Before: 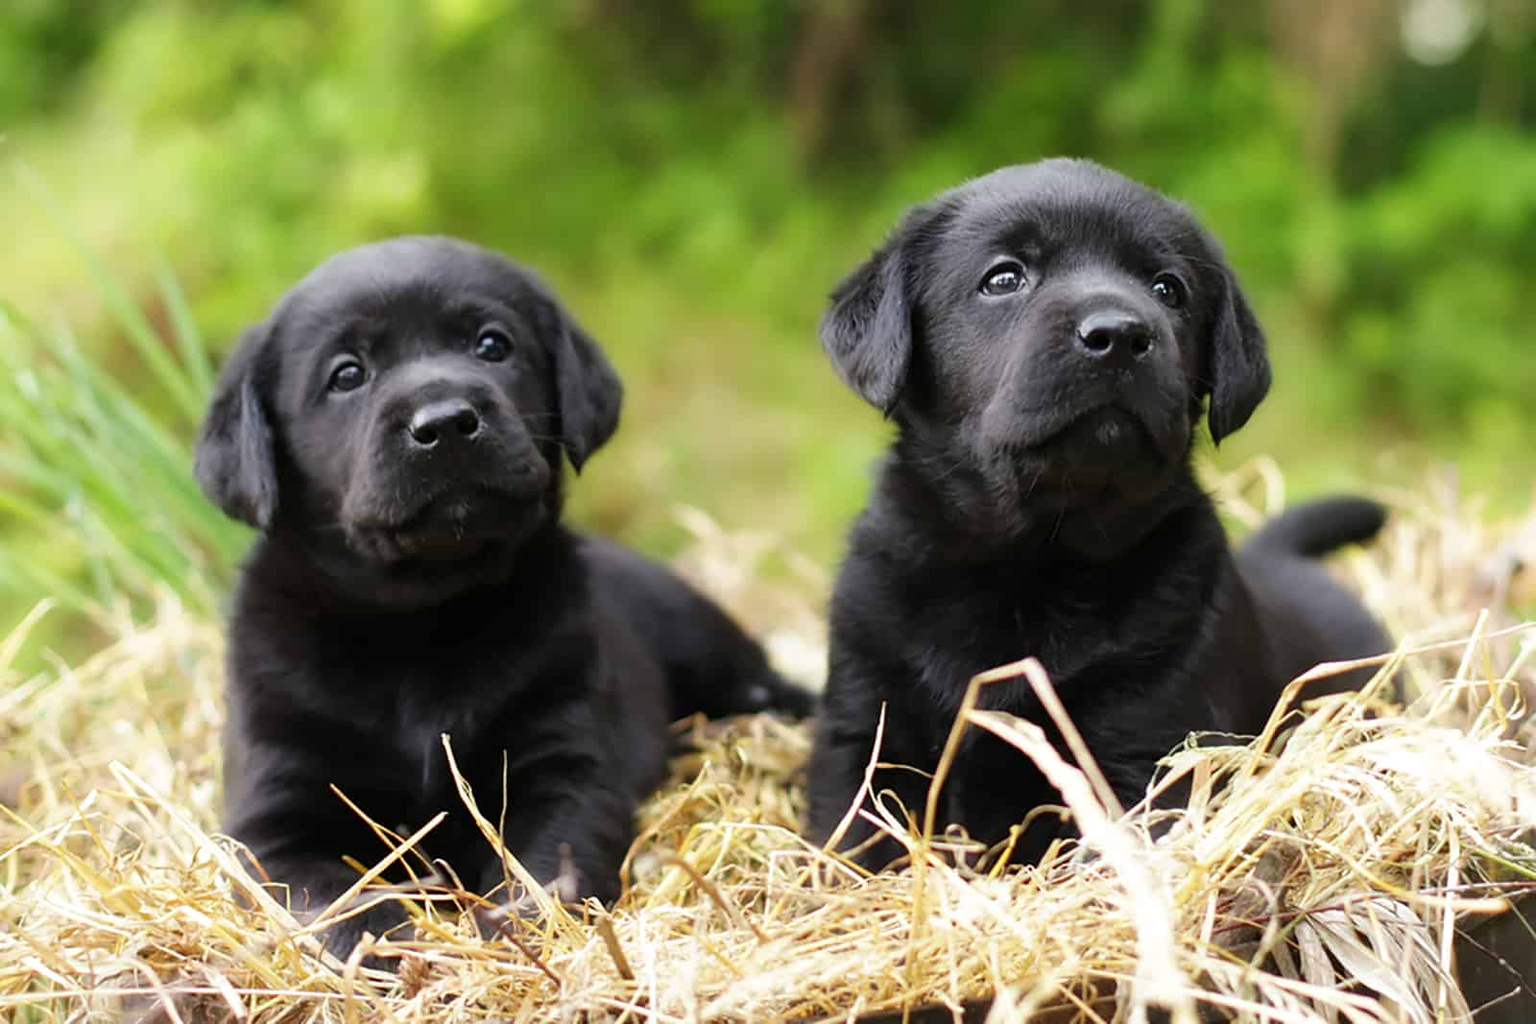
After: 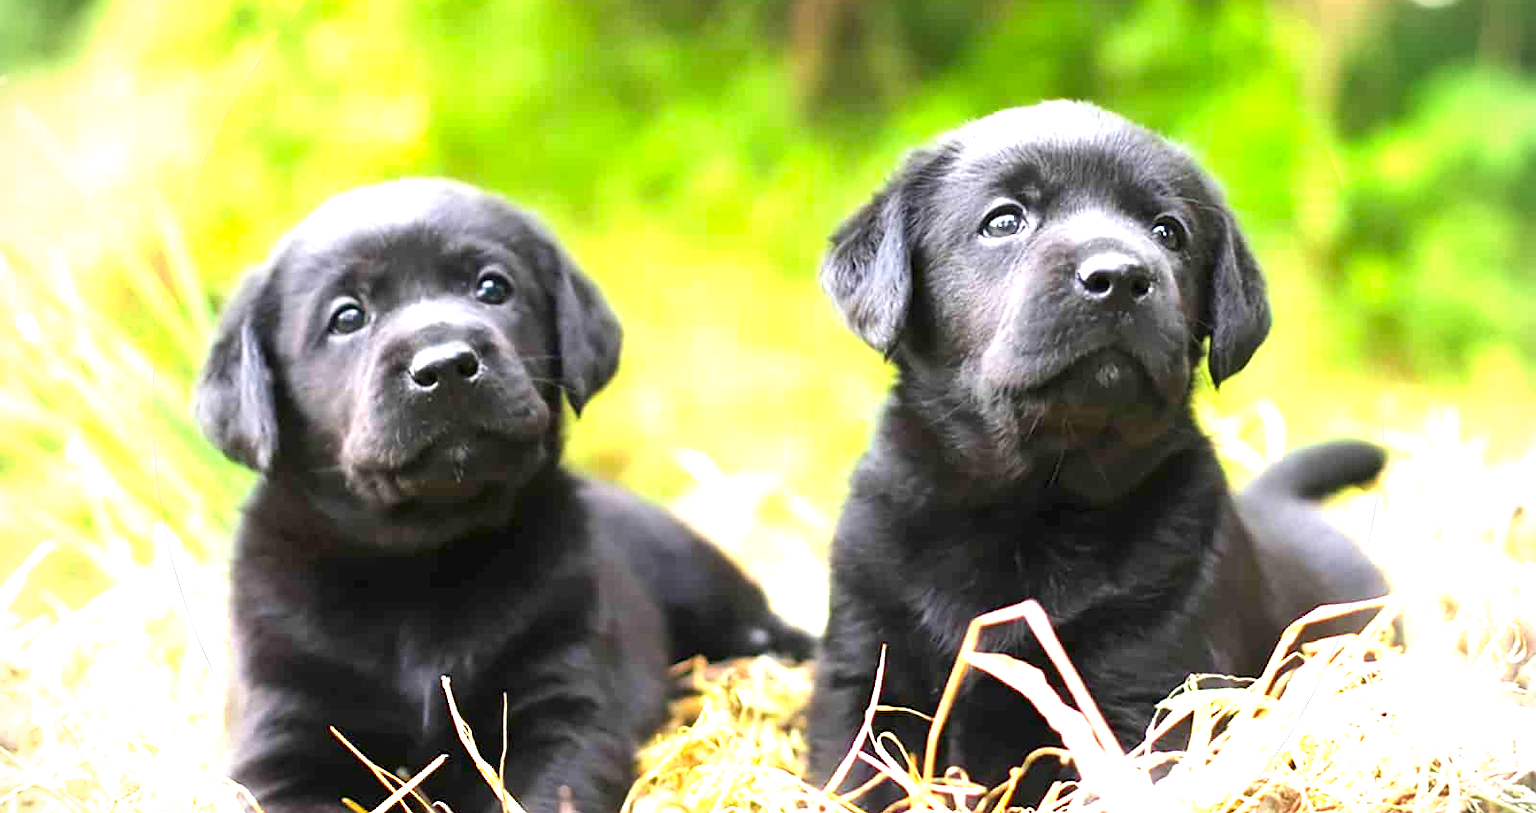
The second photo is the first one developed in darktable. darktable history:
exposure: black level correction 0, exposure 1.743 EV, compensate exposure bias true, compensate highlight preservation false
crop and rotate: top 5.654%, bottom 14.965%
vignetting: fall-off radius 60.44%, saturation -0.654, dithering 16-bit output, unbound false
contrast brightness saturation: contrast 0.039, saturation 0.153
